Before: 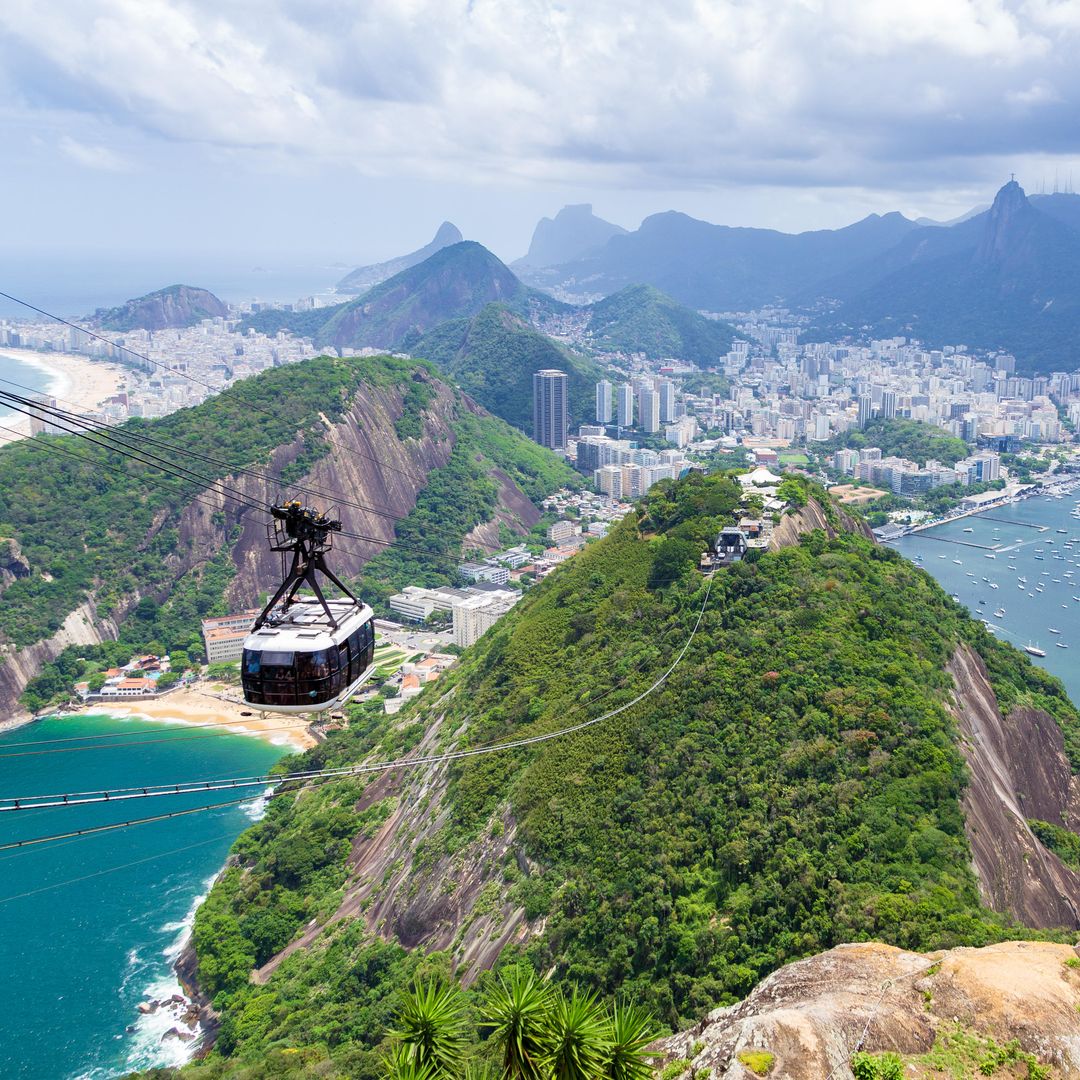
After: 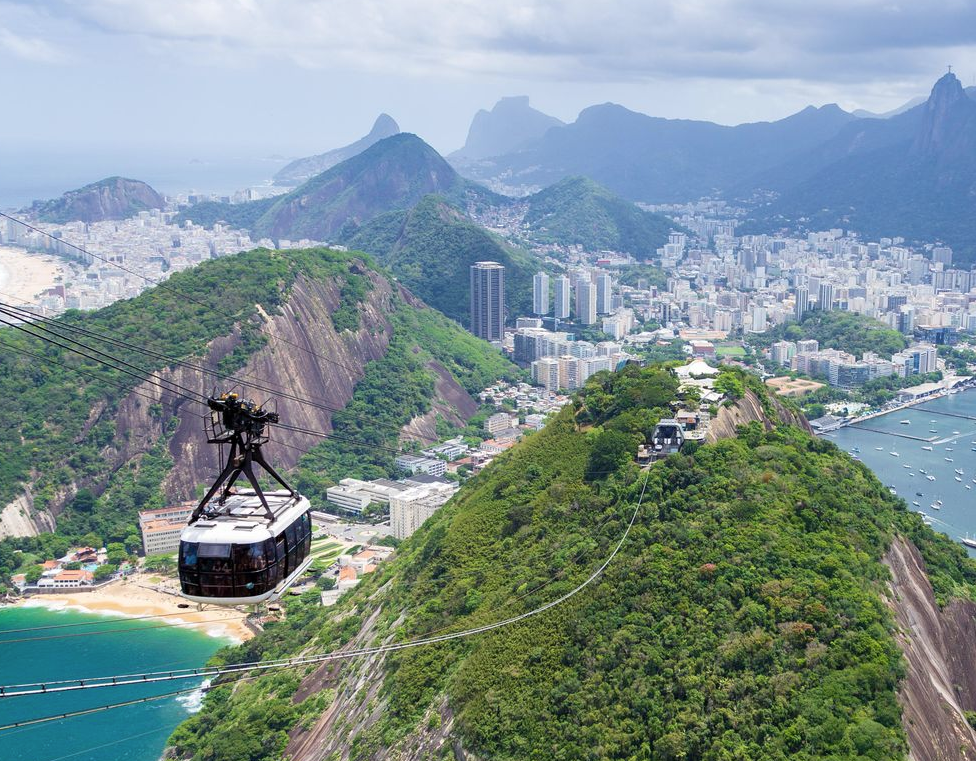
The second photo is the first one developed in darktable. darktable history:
contrast brightness saturation: saturation -0.06
crop: left 5.907%, top 10.019%, right 3.679%, bottom 19.462%
